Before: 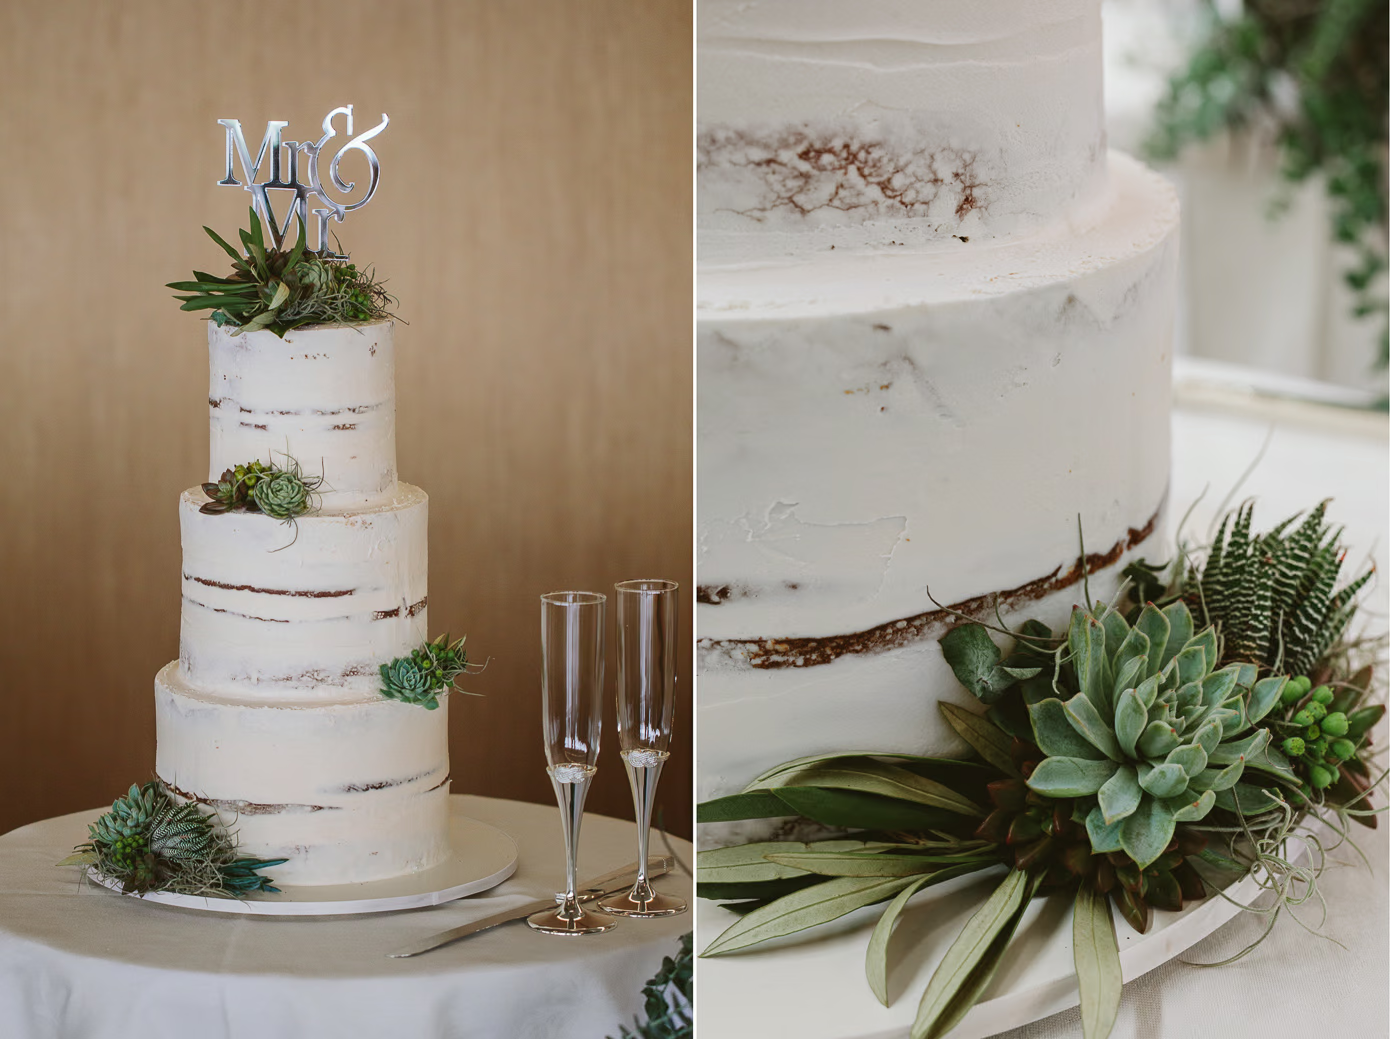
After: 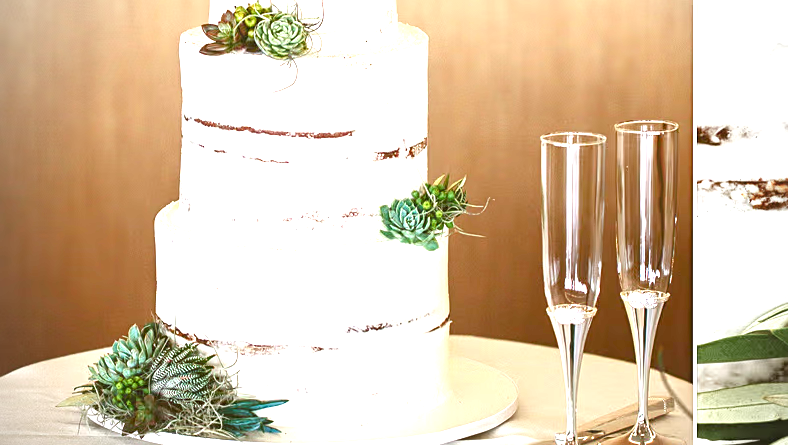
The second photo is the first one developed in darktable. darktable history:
crop: top 44.256%, right 43.285%, bottom 12.859%
vignetting: on, module defaults
sharpen: amount 0.217
color balance rgb: perceptual saturation grading › global saturation 20%, perceptual saturation grading › highlights -25.63%, perceptual saturation grading › shadows 25.22%
exposure: black level correction 0, exposure 1.951 EV, compensate highlight preservation false
